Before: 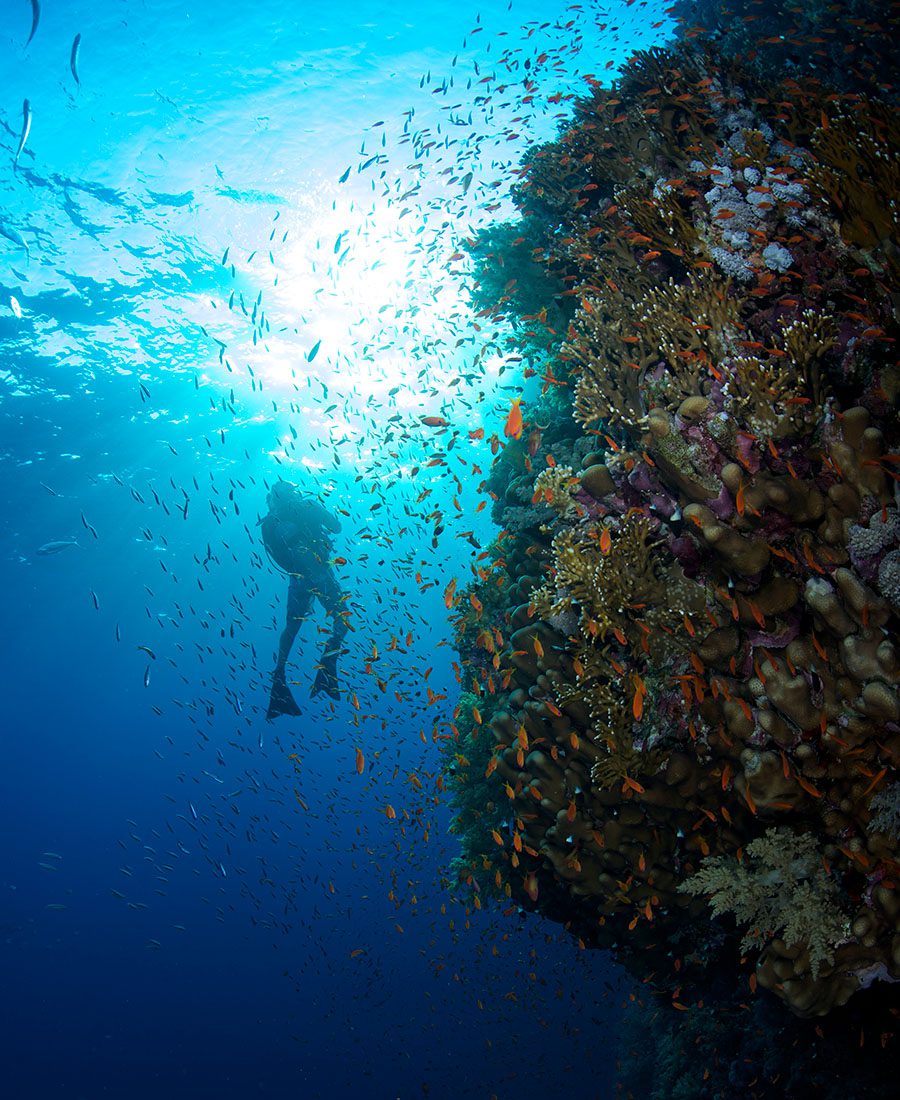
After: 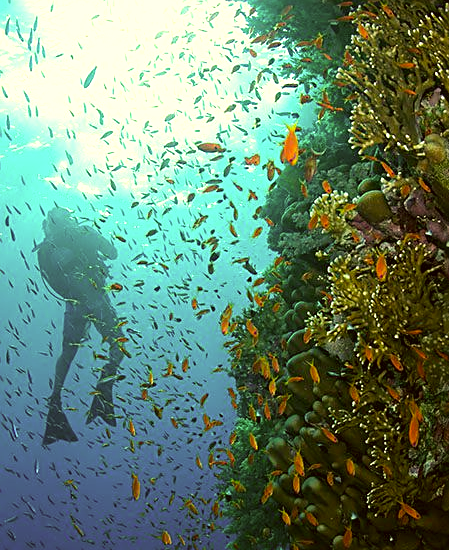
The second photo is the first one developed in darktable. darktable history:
color balance rgb: on, module defaults
crop: left 25%, top 25%, right 25%, bottom 25%
sharpen: on, module defaults
exposure: black level correction 0, exposure 0.5 EV, compensate exposure bias true, compensate highlight preservation false
color correction: highlights a* 0.162, highlights b* 29.53, shadows a* -0.162, shadows b* 21.09
